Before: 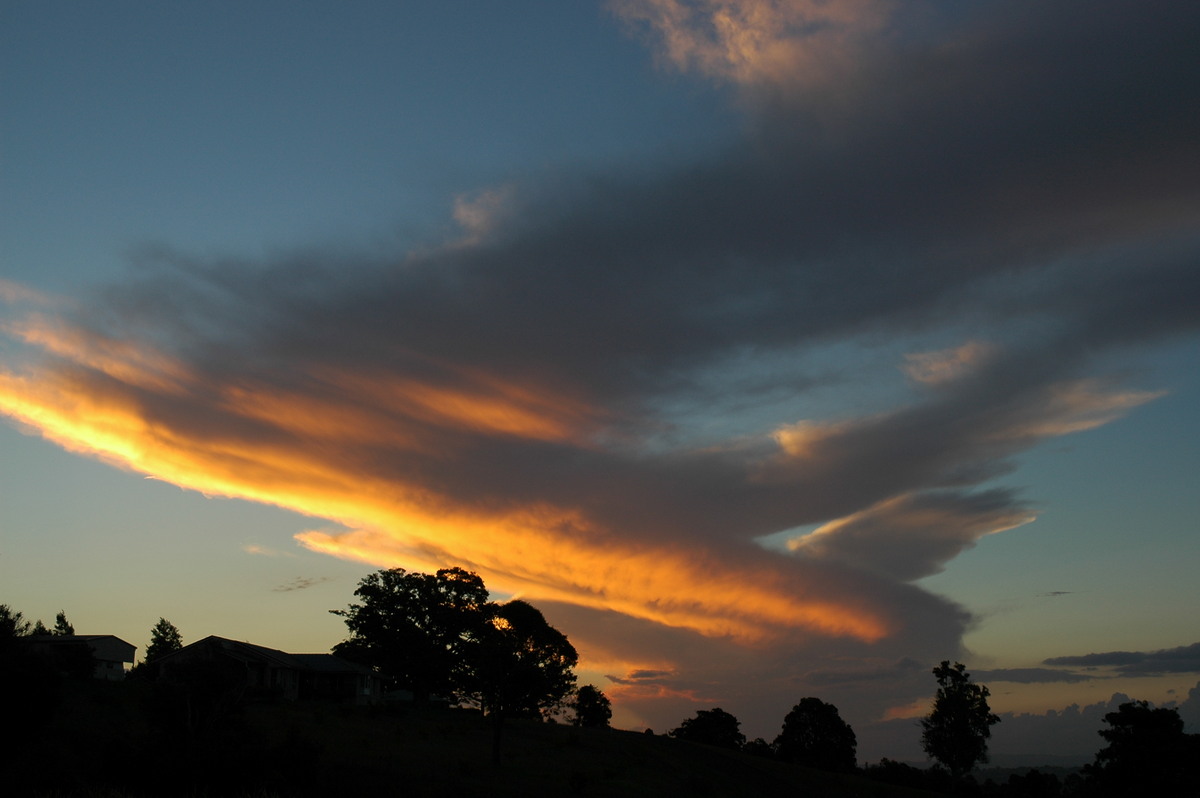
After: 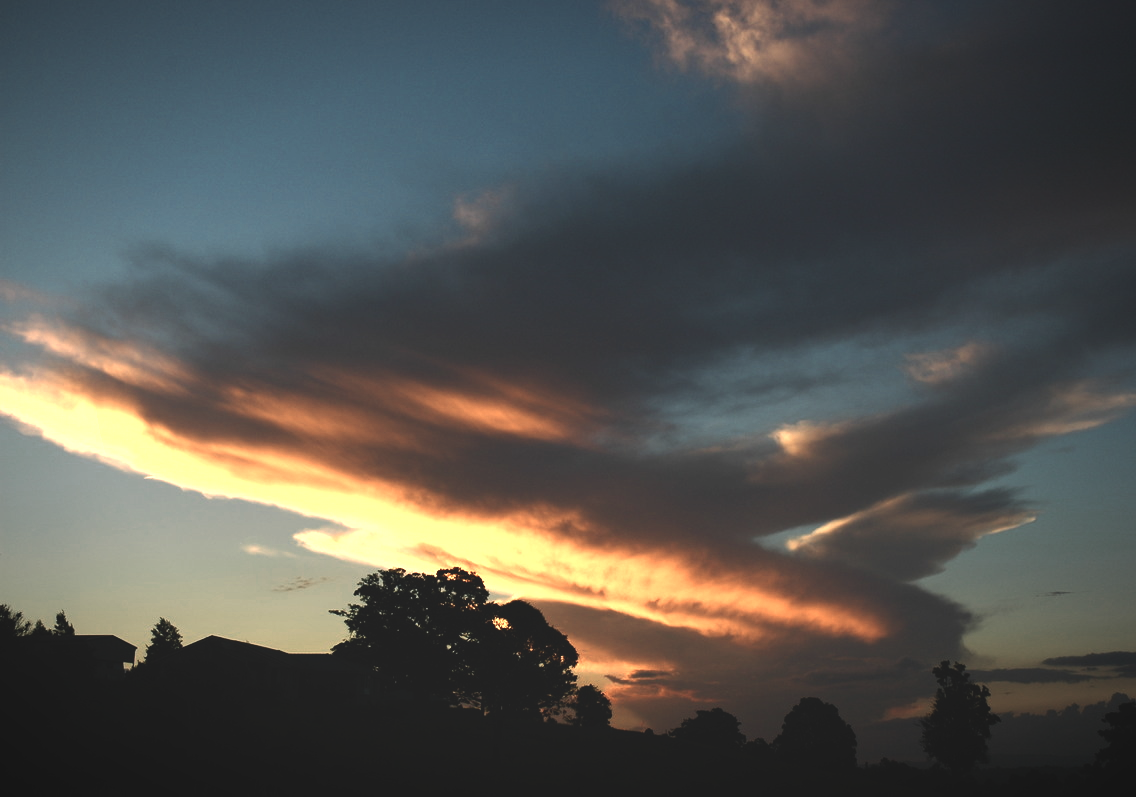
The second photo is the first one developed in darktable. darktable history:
crop and rotate: left 0%, right 5.324%
exposure: black level correction -0.041, exposure 0.065 EV
vignetting: fall-off radius 70.17%, brightness -0.58, saturation -0.269, center (-0.033, -0.035), automatic ratio true, unbound false
color zones: curves: ch0 [(0.018, 0.548) (0.197, 0.654) (0.425, 0.447) (0.605, 0.658) (0.732, 0.579)]; ch1 [(0.105, 0.531) (0.224, 0.531) (0.386, 0.39) (0.618, 0.456) (0.732, 0.456) (0.956, 0.421)]; ch2 [(0.039, 0.583) (0.215, 0.465) (0.399, 0.544) (0.465, 0.548) (0.614, 0.447) (0.724, 0.43) (0.882, 0.623) (0.956, 0.632)]
contrast brightness saturation: contrast 0.202, brightness -0.107, saturation 0.104
